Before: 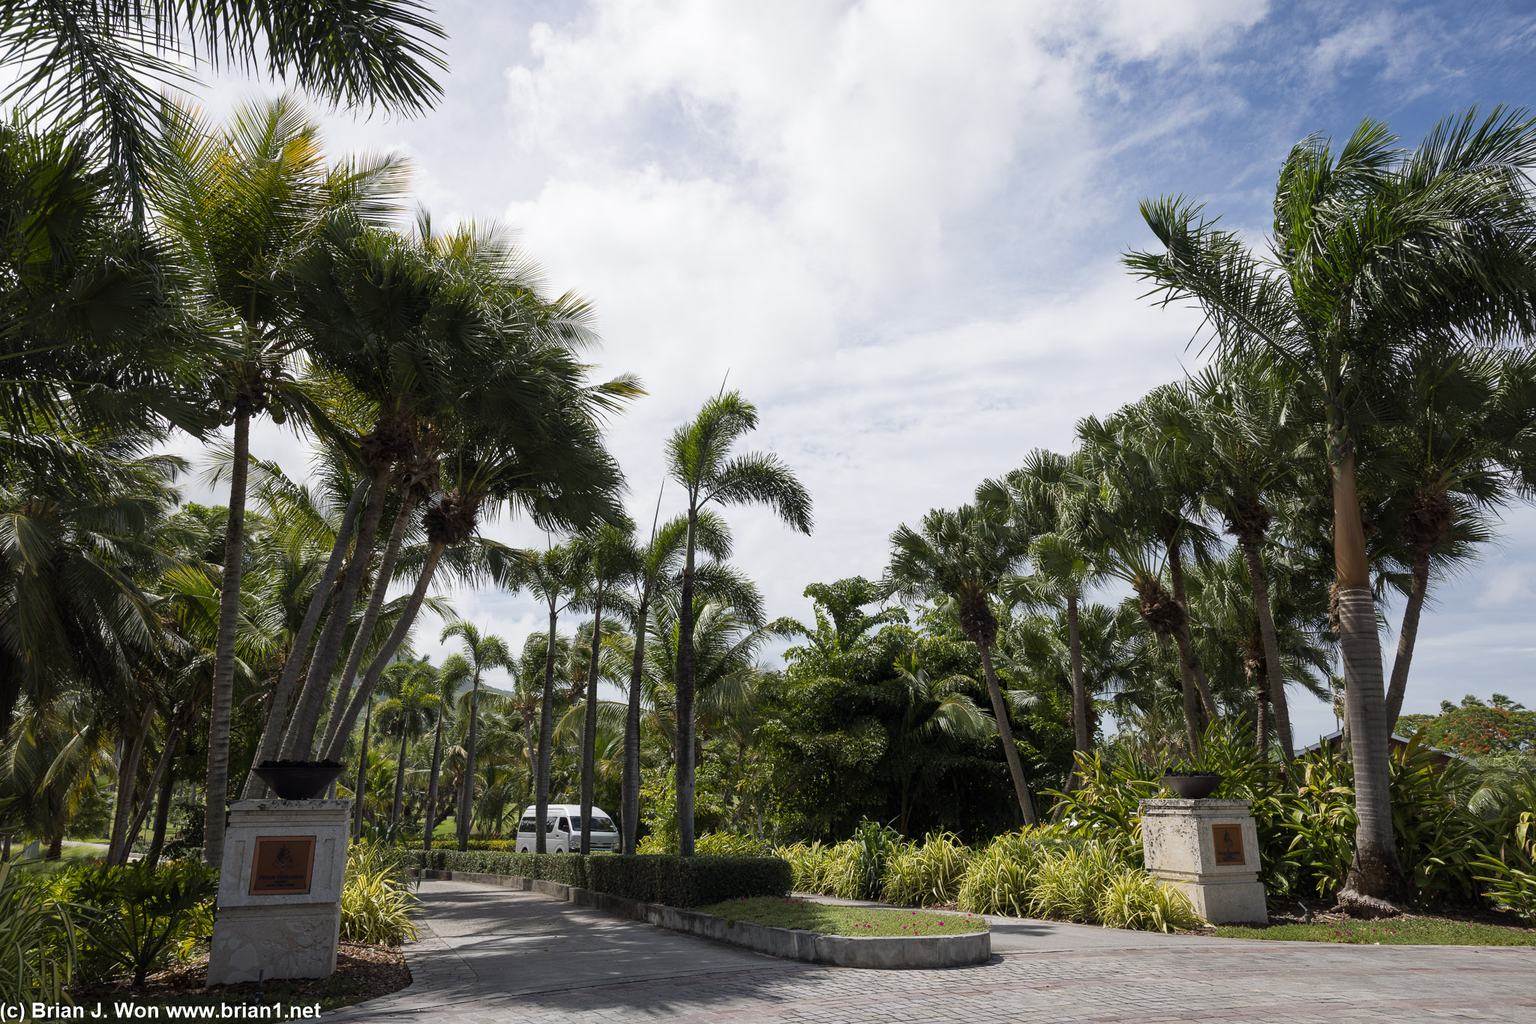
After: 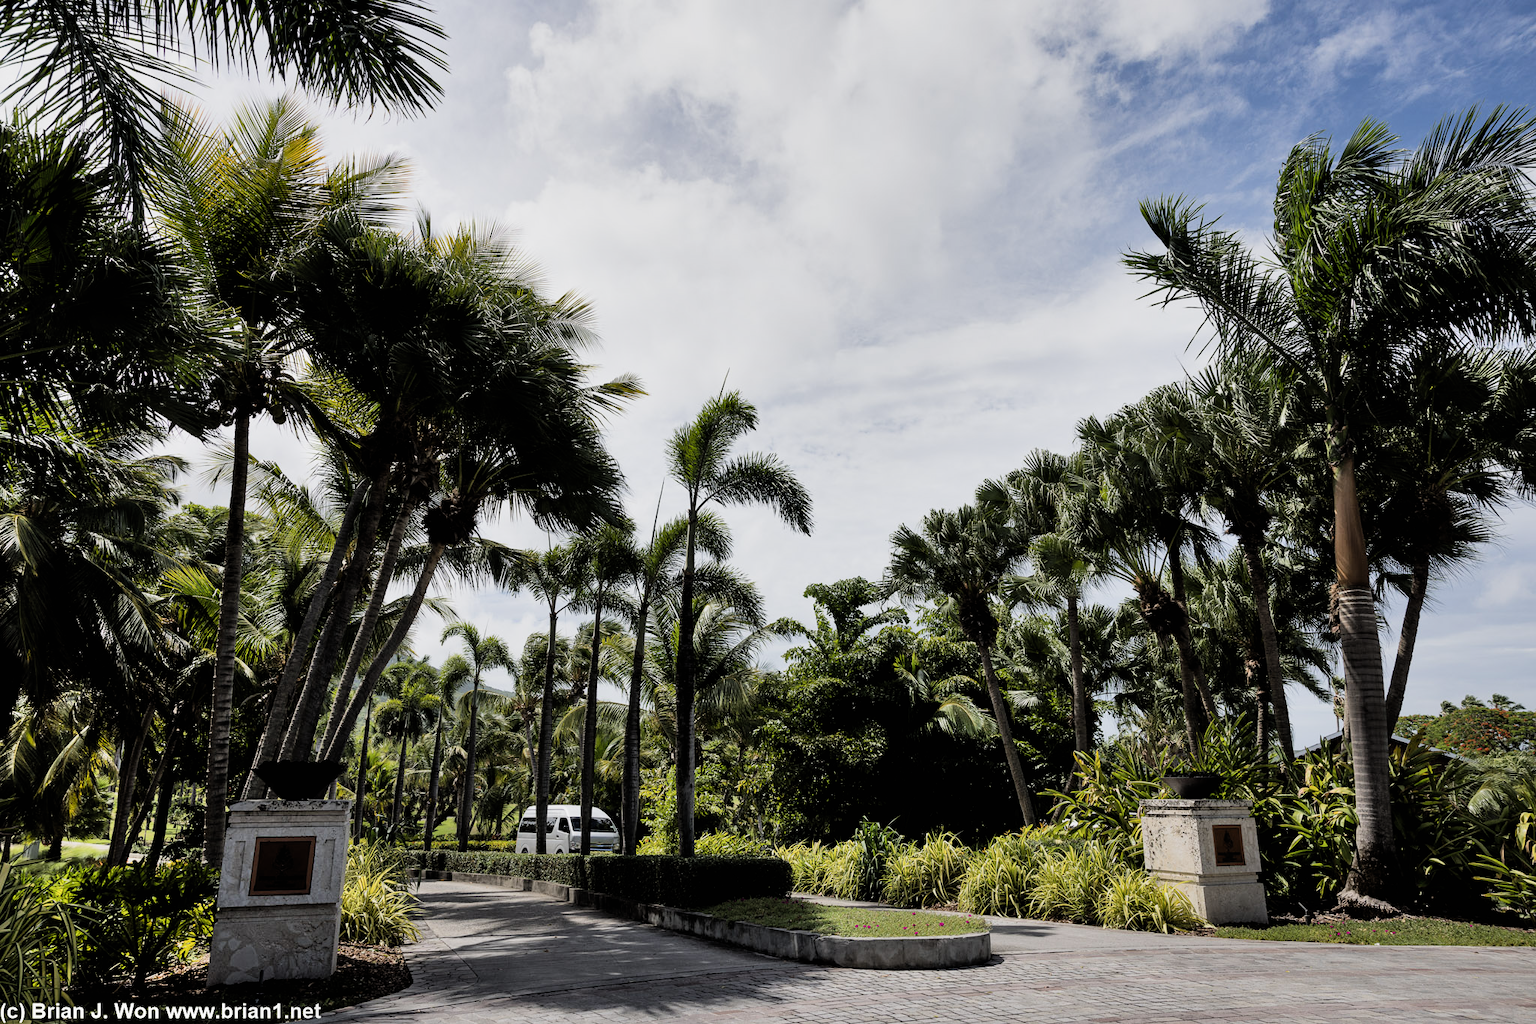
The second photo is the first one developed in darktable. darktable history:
shadows and highlights: low approximation 0.01, soften with gaussian
exposure: compensate highlight preservation false
filmic rgb: black relative exposure -5 EV, white relative exposure 3.2 EV, hardness 3.42, contrast 1.2, highlights saturation mix -50%
